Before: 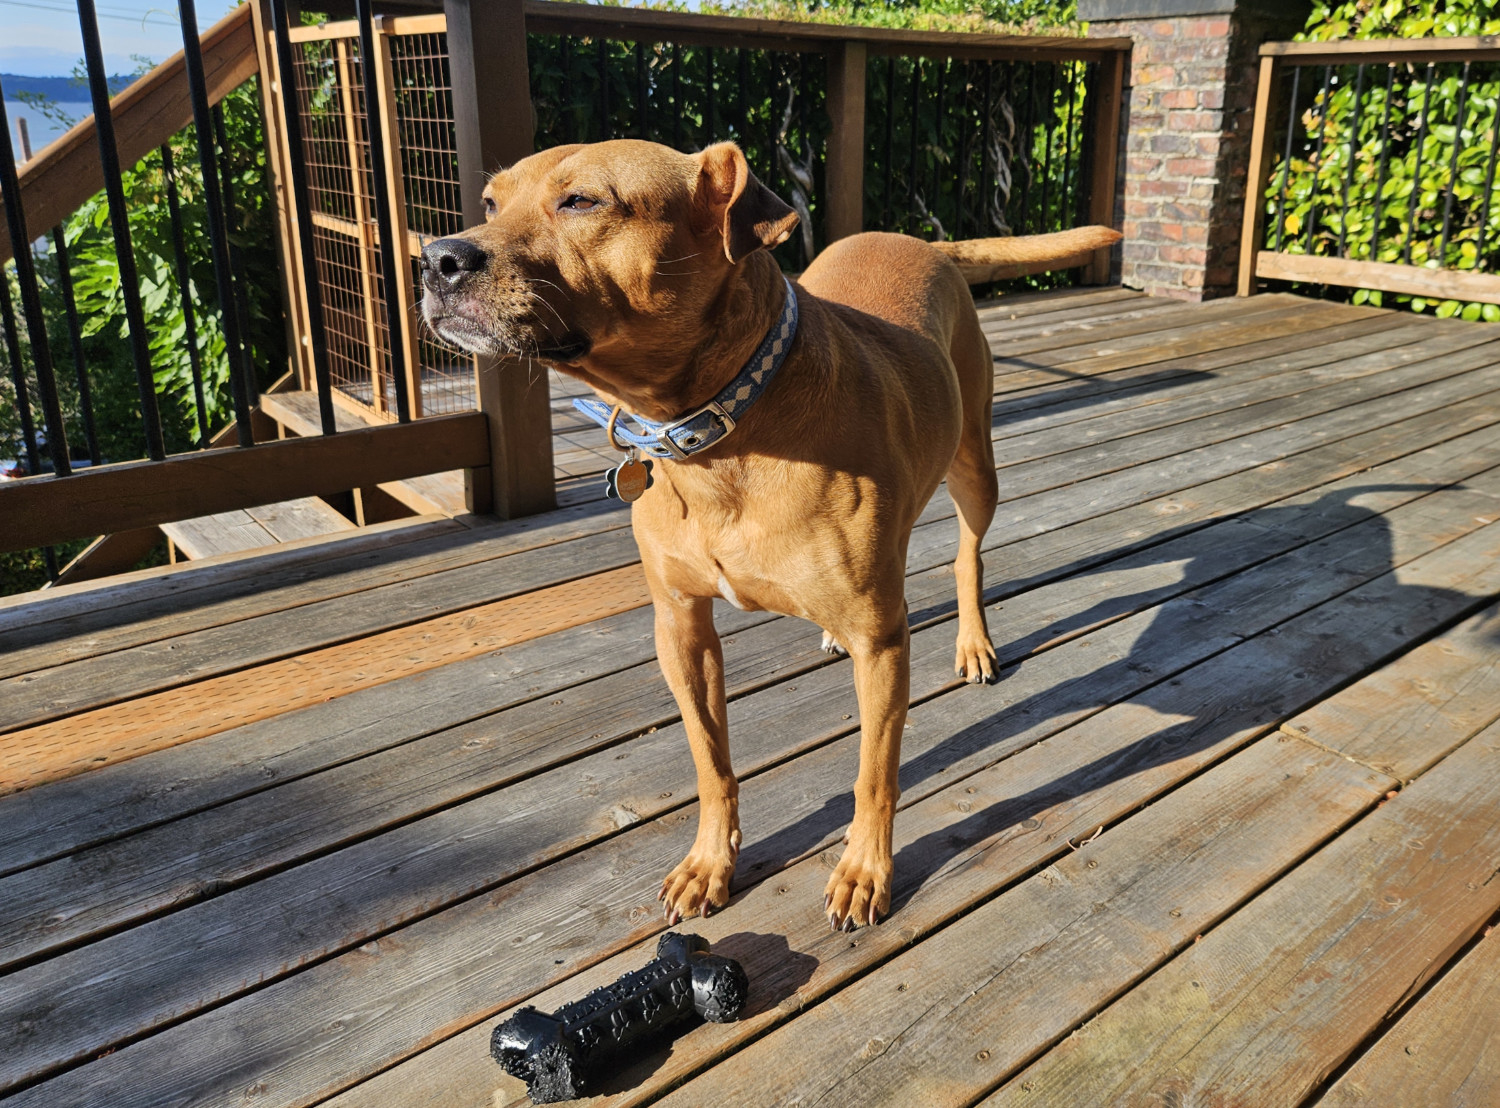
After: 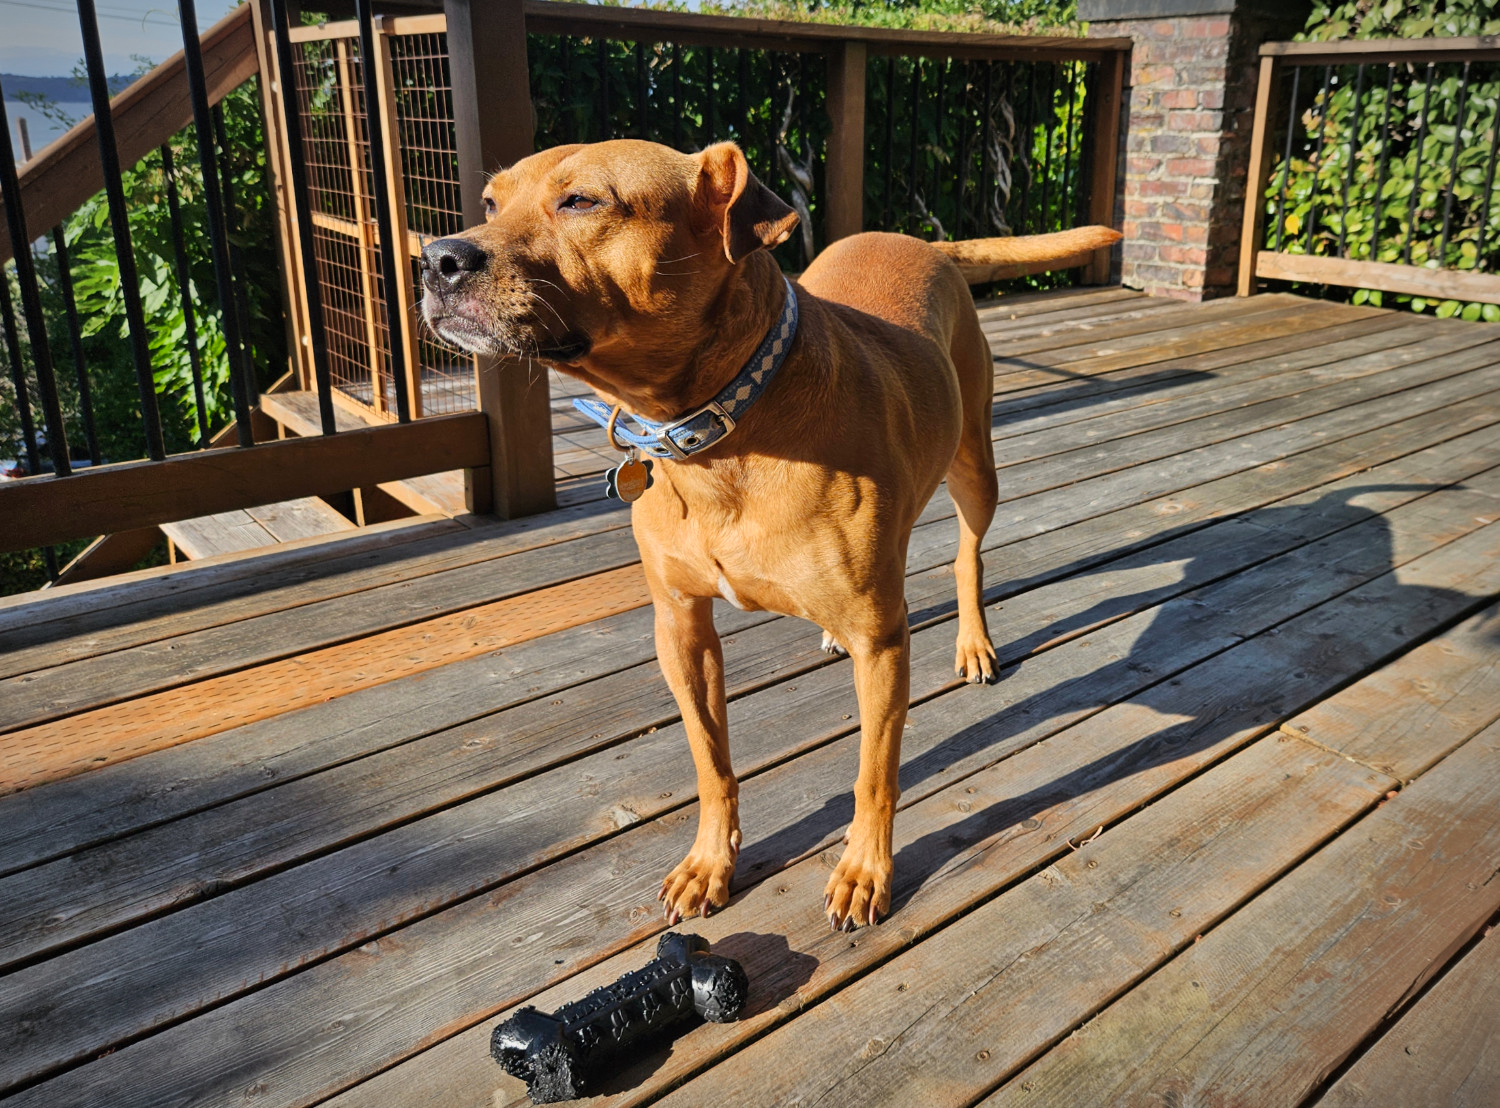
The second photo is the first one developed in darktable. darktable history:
rgb curve: mode RGB, independent channels
vignetting: fall-off radius 60%, automatic ratio true
